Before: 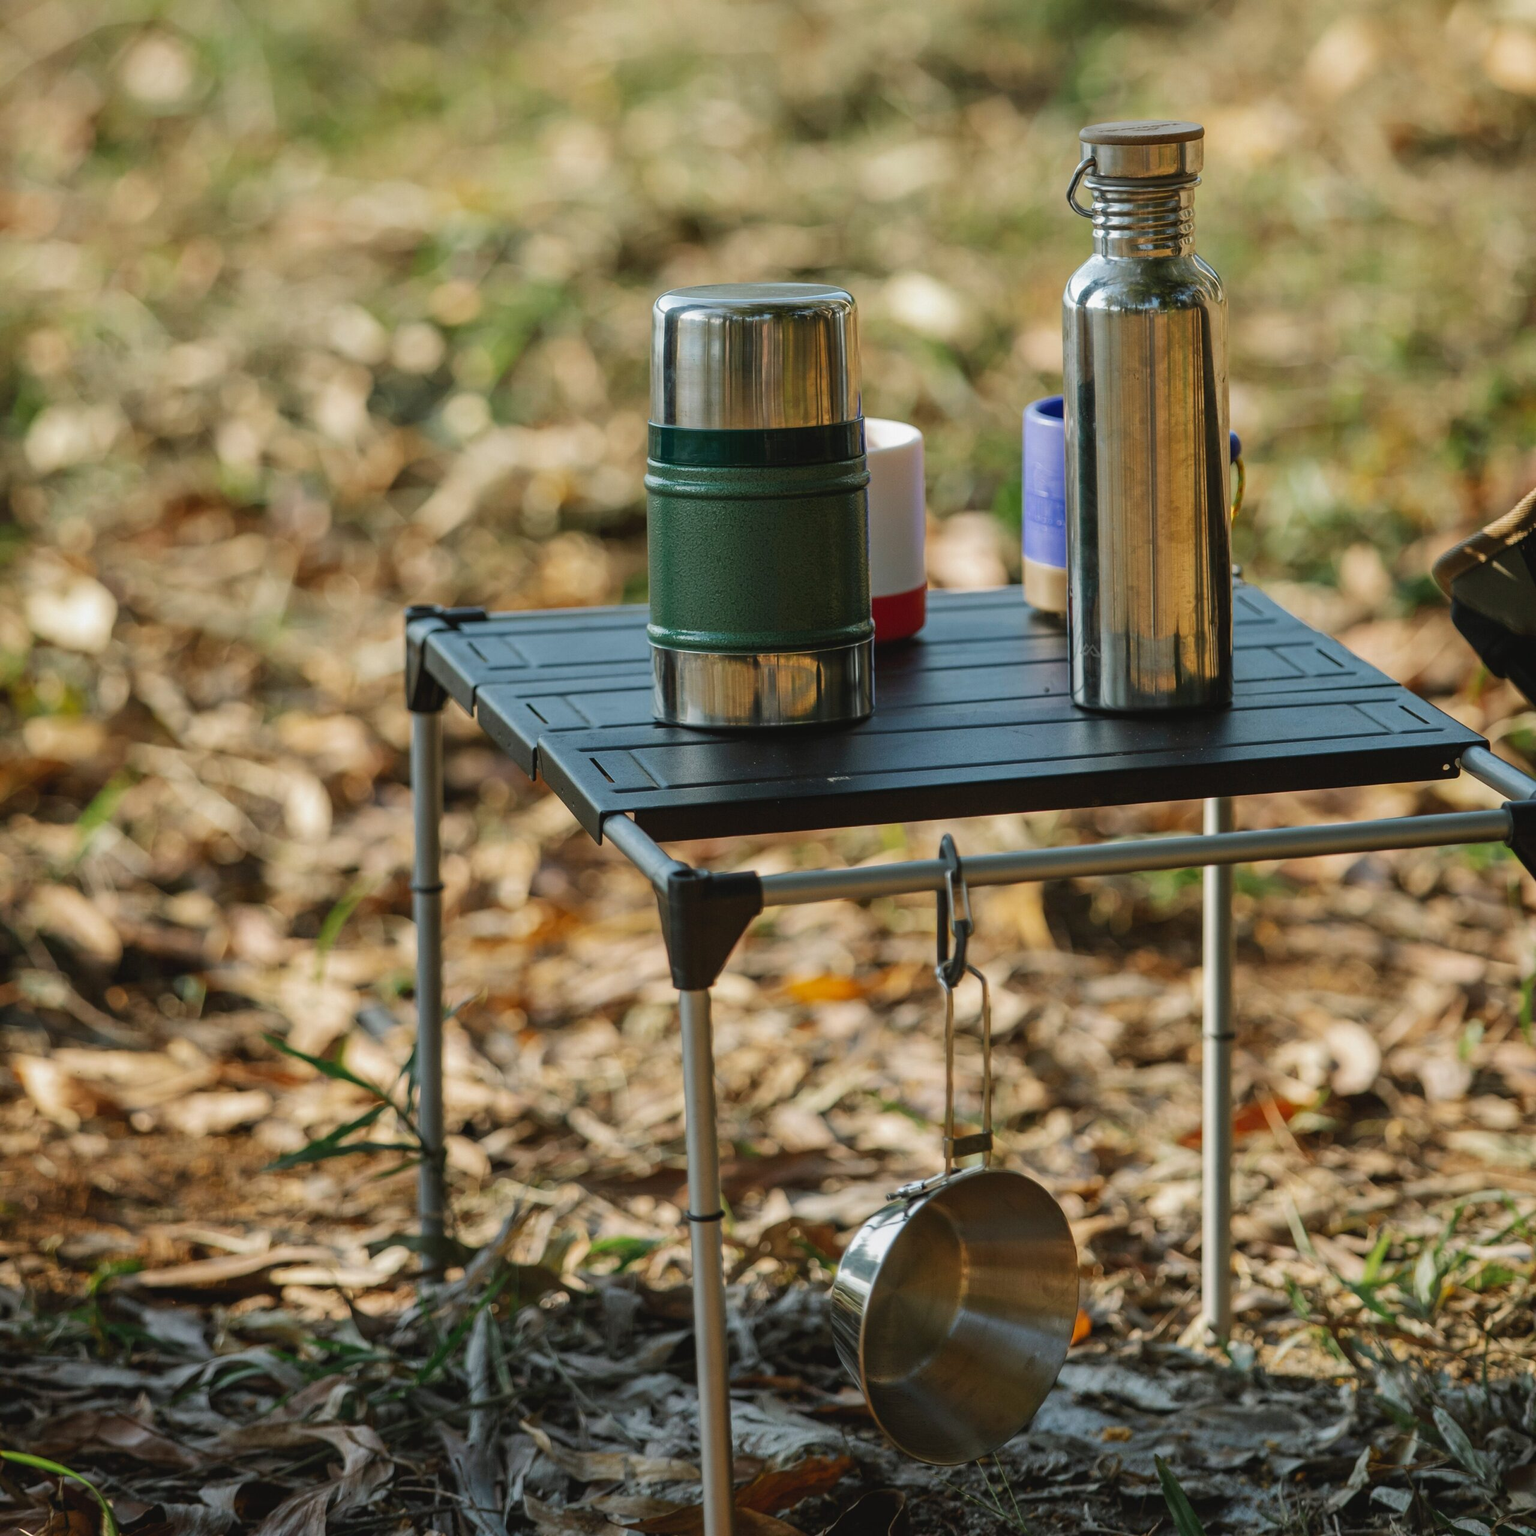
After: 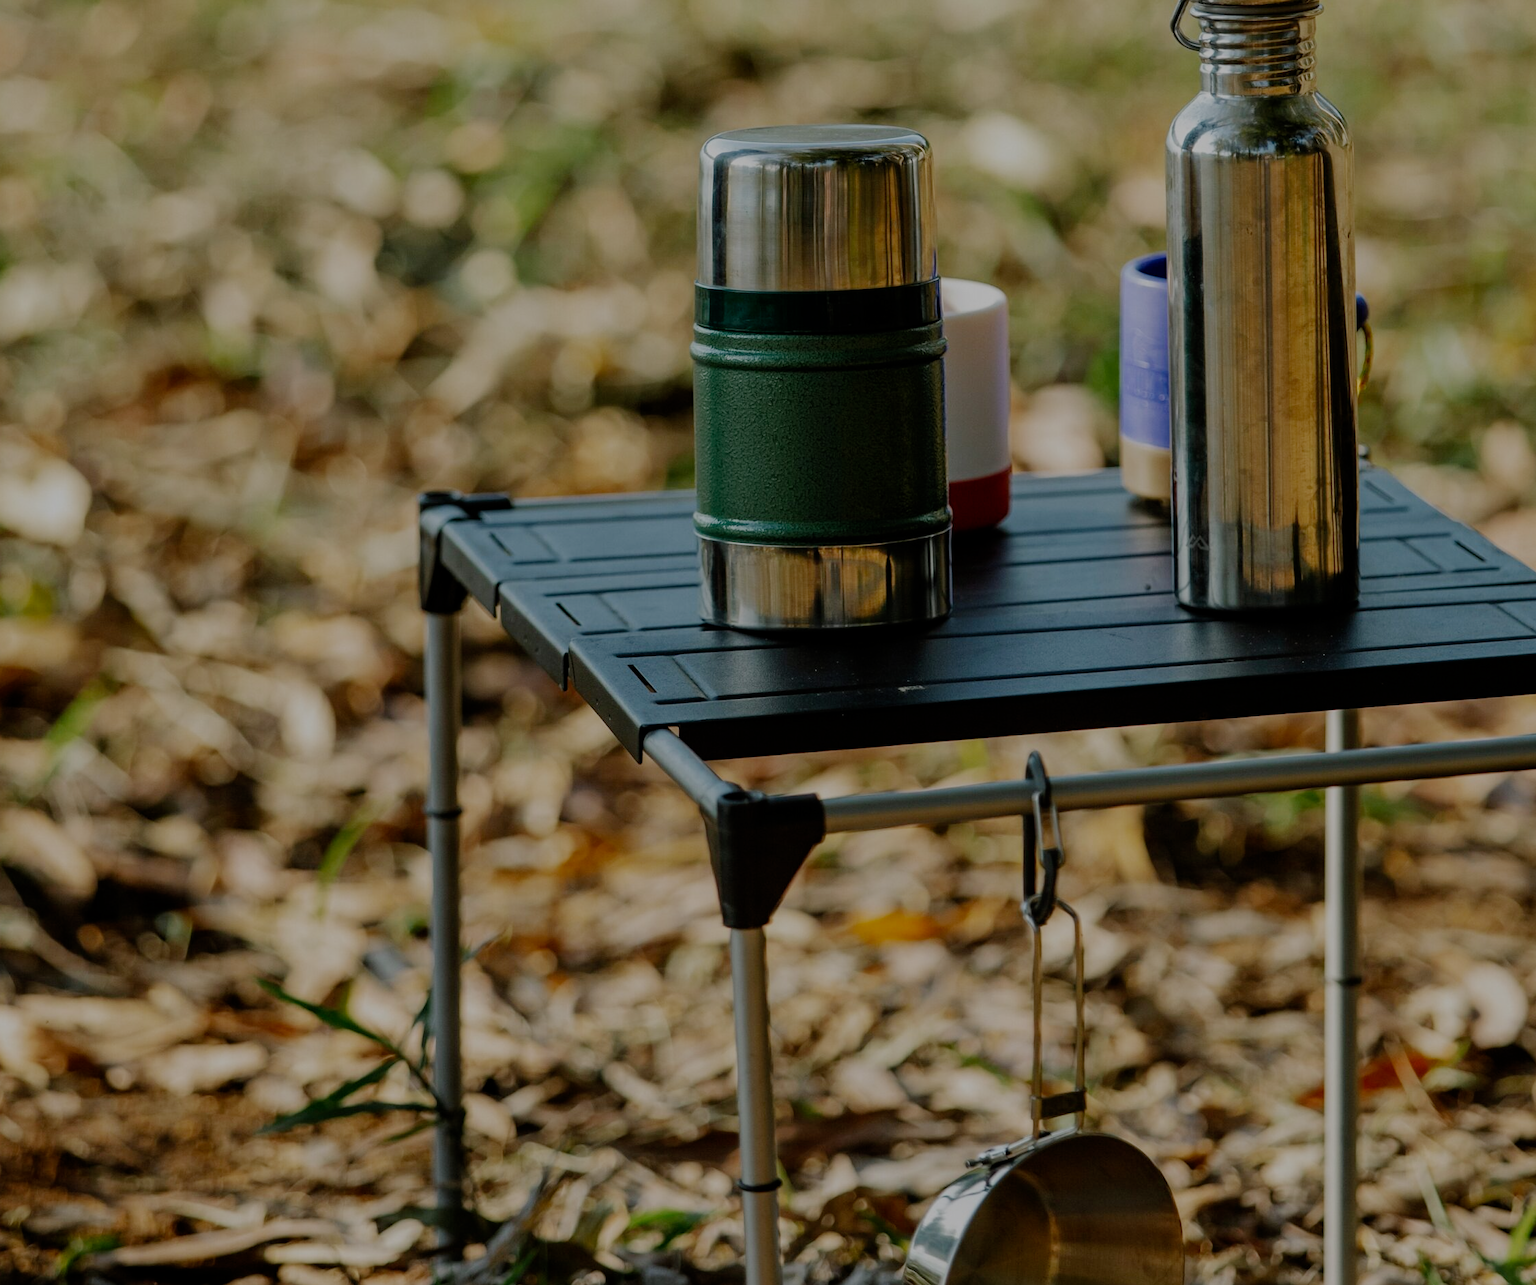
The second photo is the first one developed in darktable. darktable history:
filmic rgb: middle gray luminance 30%, black relative exposure -9 EV, white relative exposure 7 EV, threshold 6 EV, target black luminance 0%, hardness 2.94, latitude 2.04%, contrast 0.963, highlights saturation mix 5%, shadows ↔ highlights balance 12.16%, add noise in highlights 0, preserve chrominance no, color science v3 (2019), use custom middle-gray values true, iterations of high-quality reconstruction 0, contrast in highlights soft, enable highlight reconstruction true
color calibration: illuminant same as pipeline (D50), adaptation none (bypass), gamut compression 1.72
crop and rotate: left 2.425%, top 11.305%, right 9.6%, bottom 15.08%
